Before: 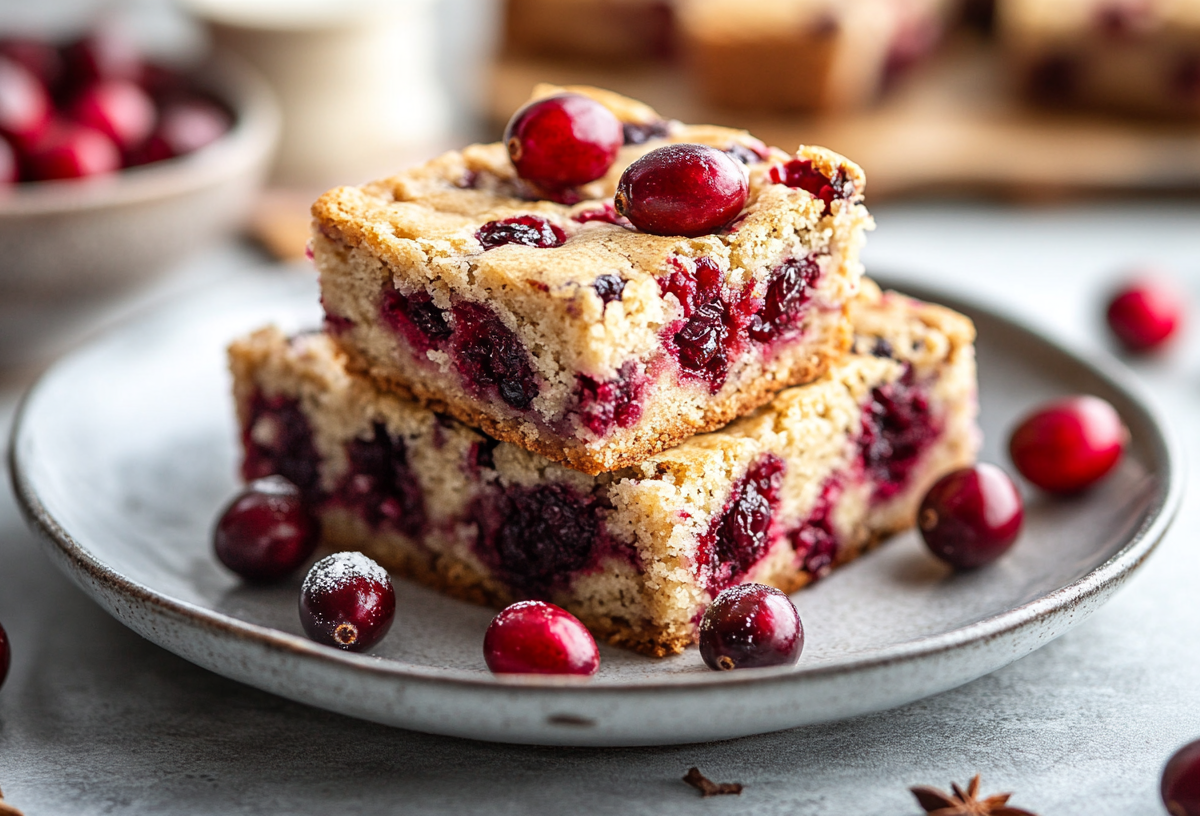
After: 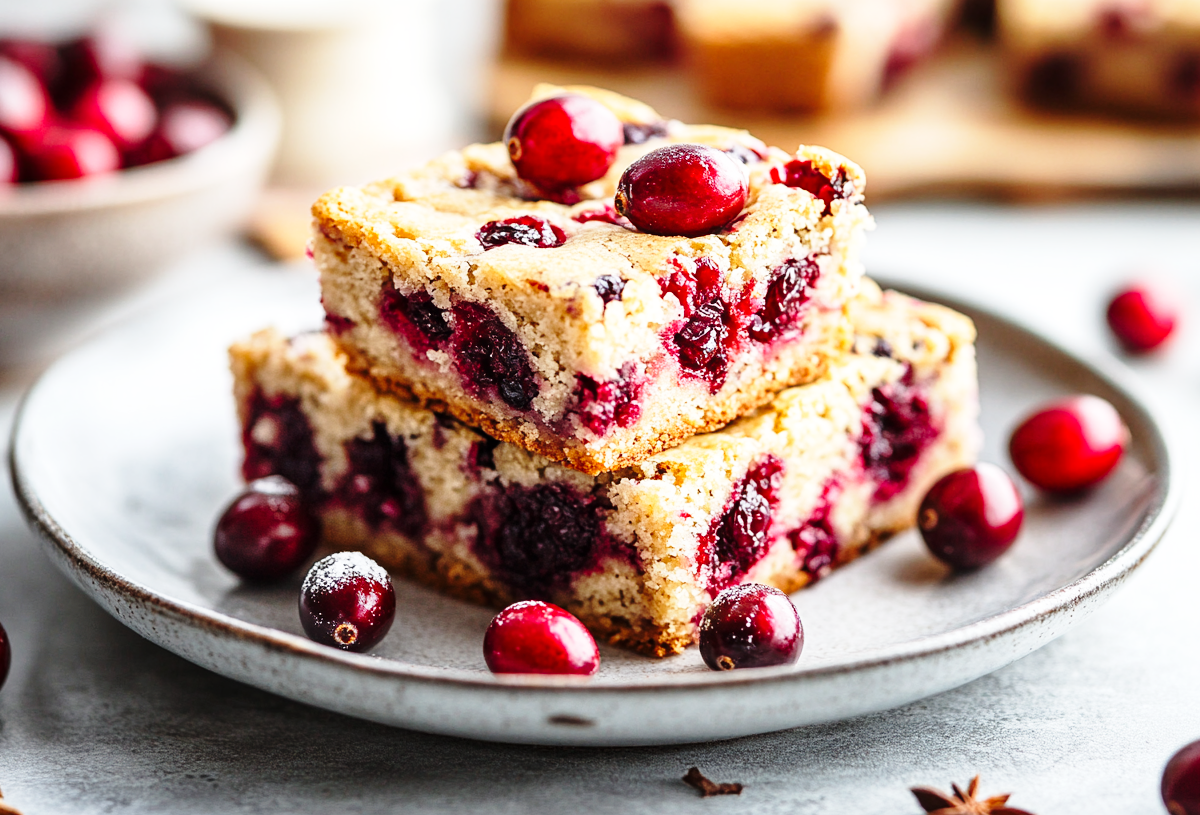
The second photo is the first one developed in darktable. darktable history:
base curve: curves: ch0 [(0, 0) (0.028, 0.03) (0.121, 0.232) (0.46, 0.748) (0.859, 0.968) (1, 1)], preserve colors none
crop: bottom 0.071%
